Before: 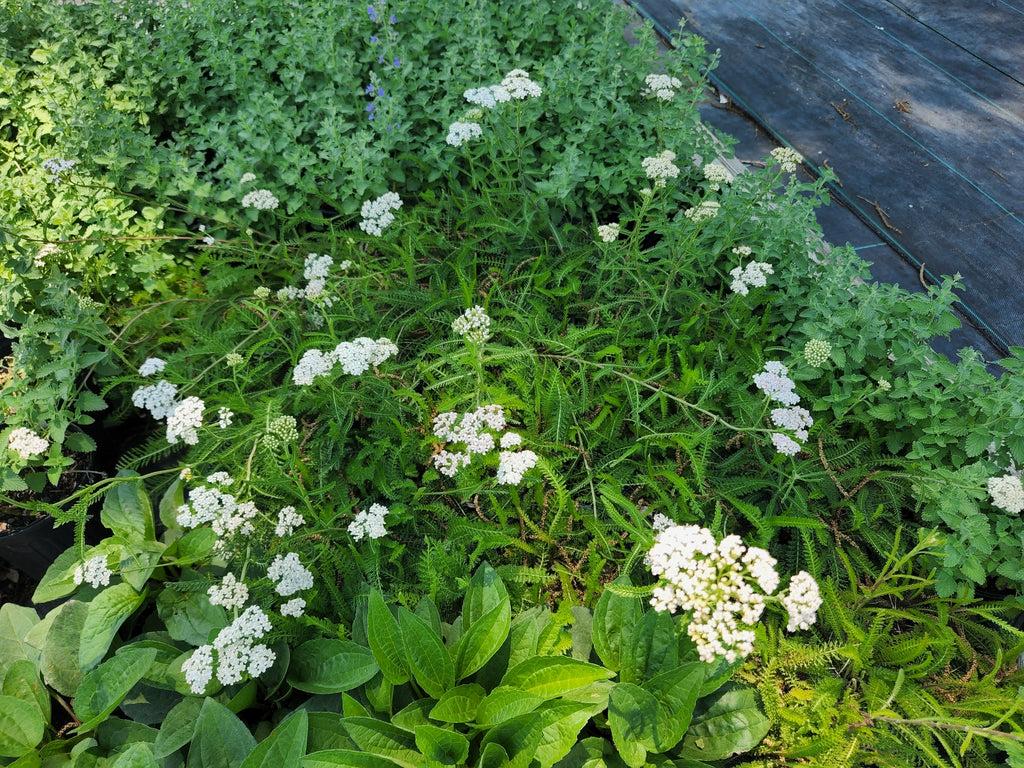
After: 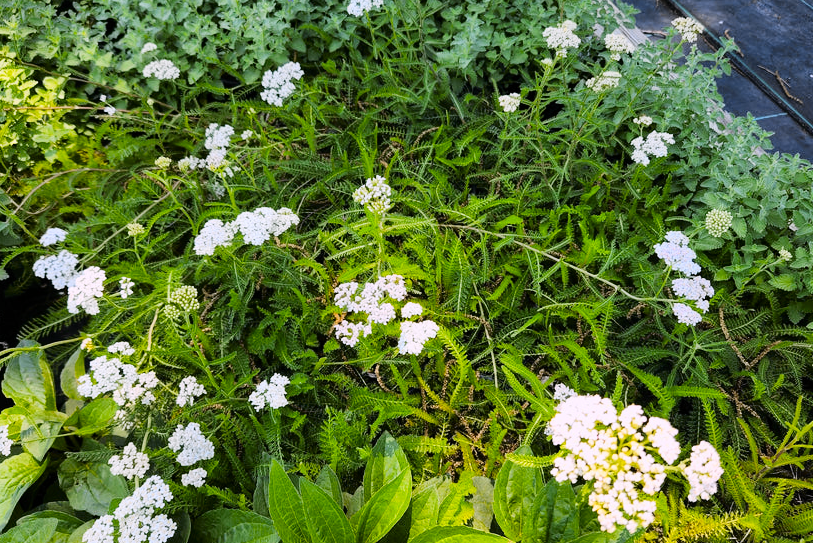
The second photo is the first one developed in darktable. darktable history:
white balance: red 1.066, blue 1.119
tone curve: curves: ch0 [(0, 0) (0.136, 0.084) (0.346, 0.366) (0.489, 0.559) (0.66, 0.748) (0.849, 0.902) (1, 0.974)]; ch1 [(0, 0) (0.353, 0.344) (0.45, 0.46) (0.498, 0.498) (0.521, 0.512) (0.563, 0.559) (0.592, 0.605) (0.641, 0.673) (1, 1)]; ch2 [(0, 0) (0.333, 0.346) (0.375, 0.375) (0.424, 0.43) (0.476, 0.492) (0.502, 0.502) (0.524, 0.531) (0.579, 0.61) (0.612, 0.644) (0.641, 0.722) (1, 1)], color space Lab, independent channels, preserve colors none
crop: left 9.712%, top 16.928%, right 10.845%, bottom 12.332%
